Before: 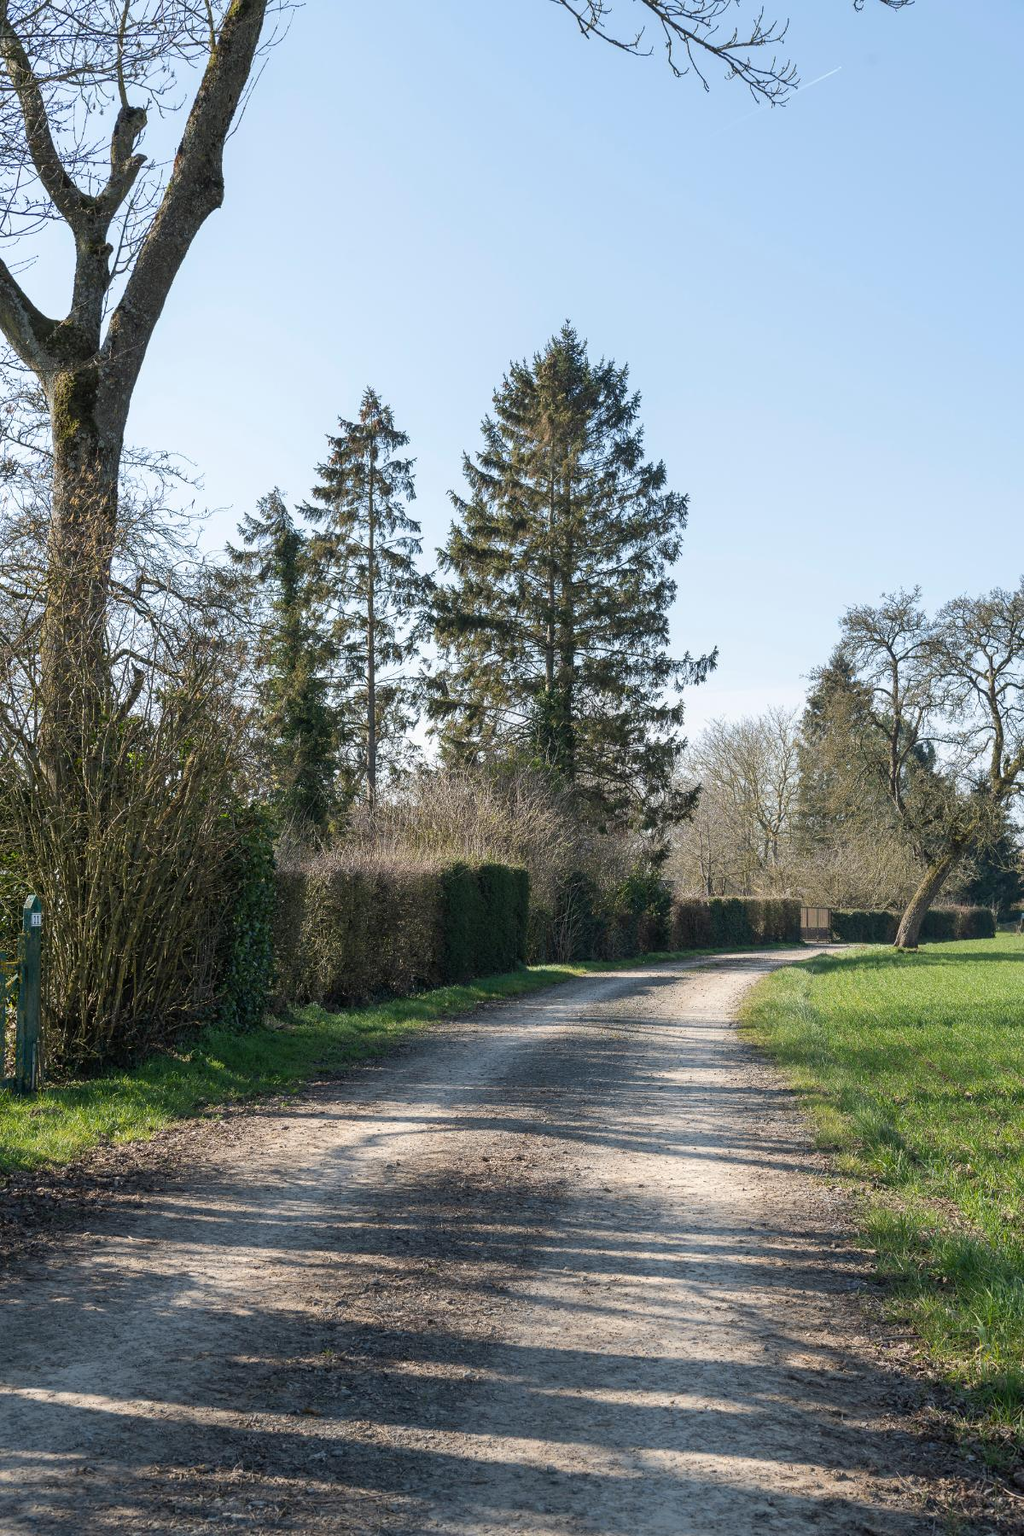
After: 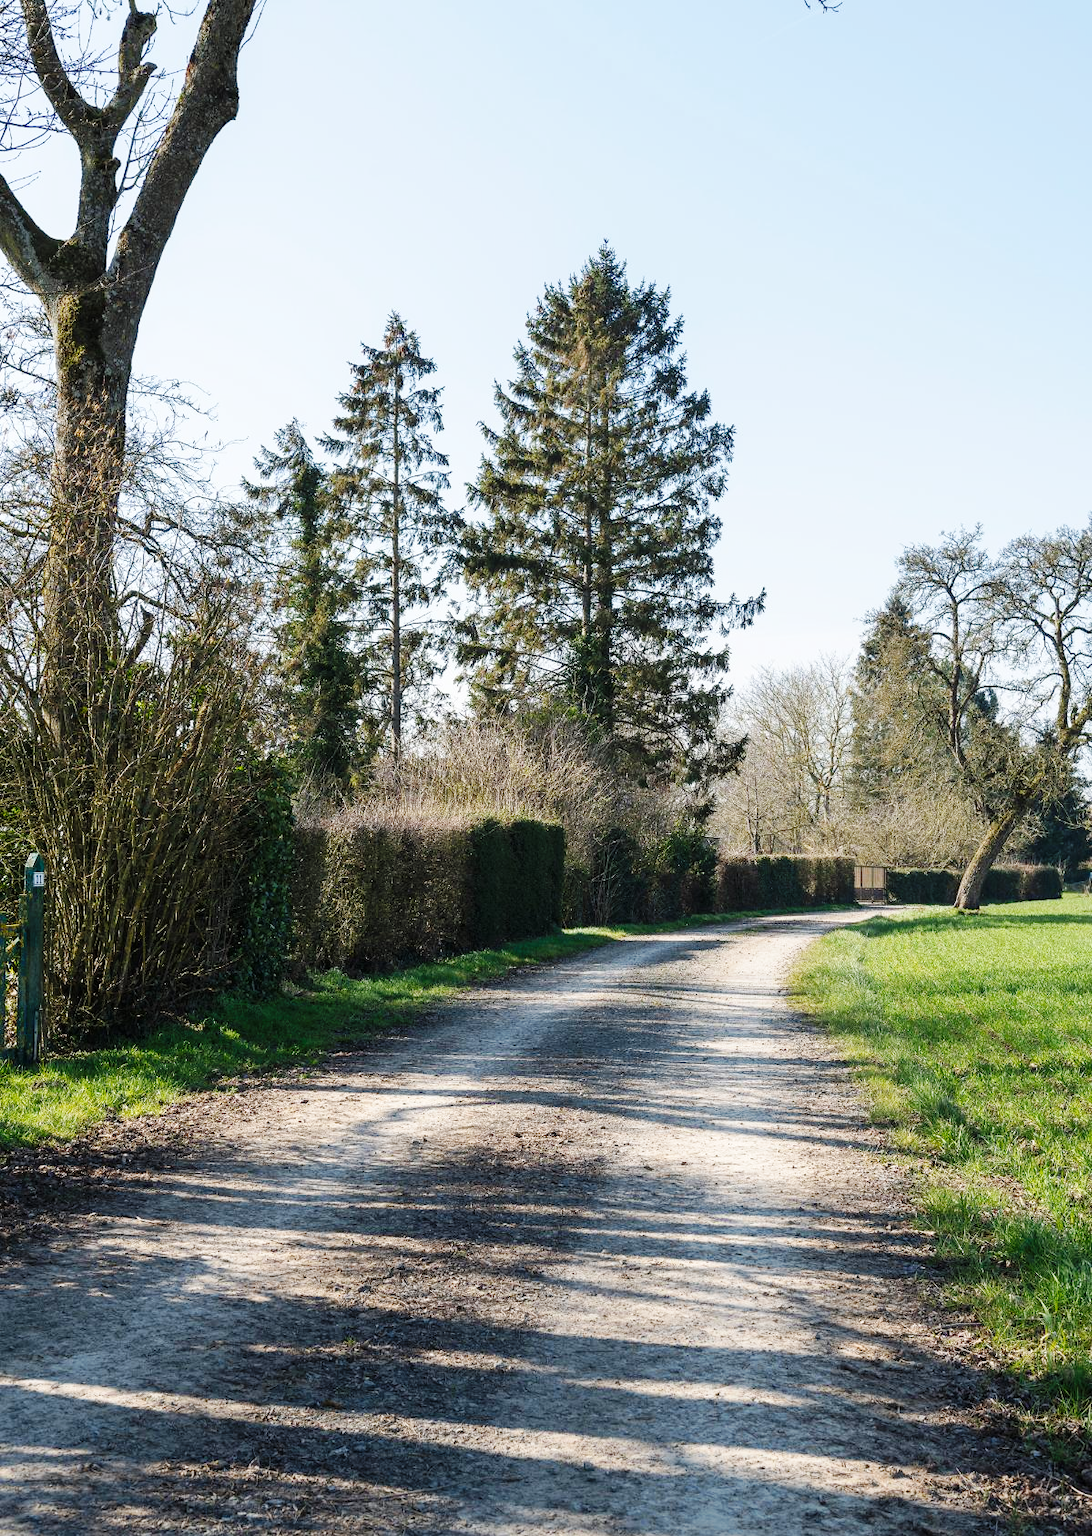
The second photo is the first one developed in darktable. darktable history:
crop and rotate: top 6.25%
base curve: curves: ch0 [(0, 0) (0.032, 0.025) (0.121, 0.166) (0.206, 0.329) (0.605, 0.79) (1, 1)], preserve colors none
